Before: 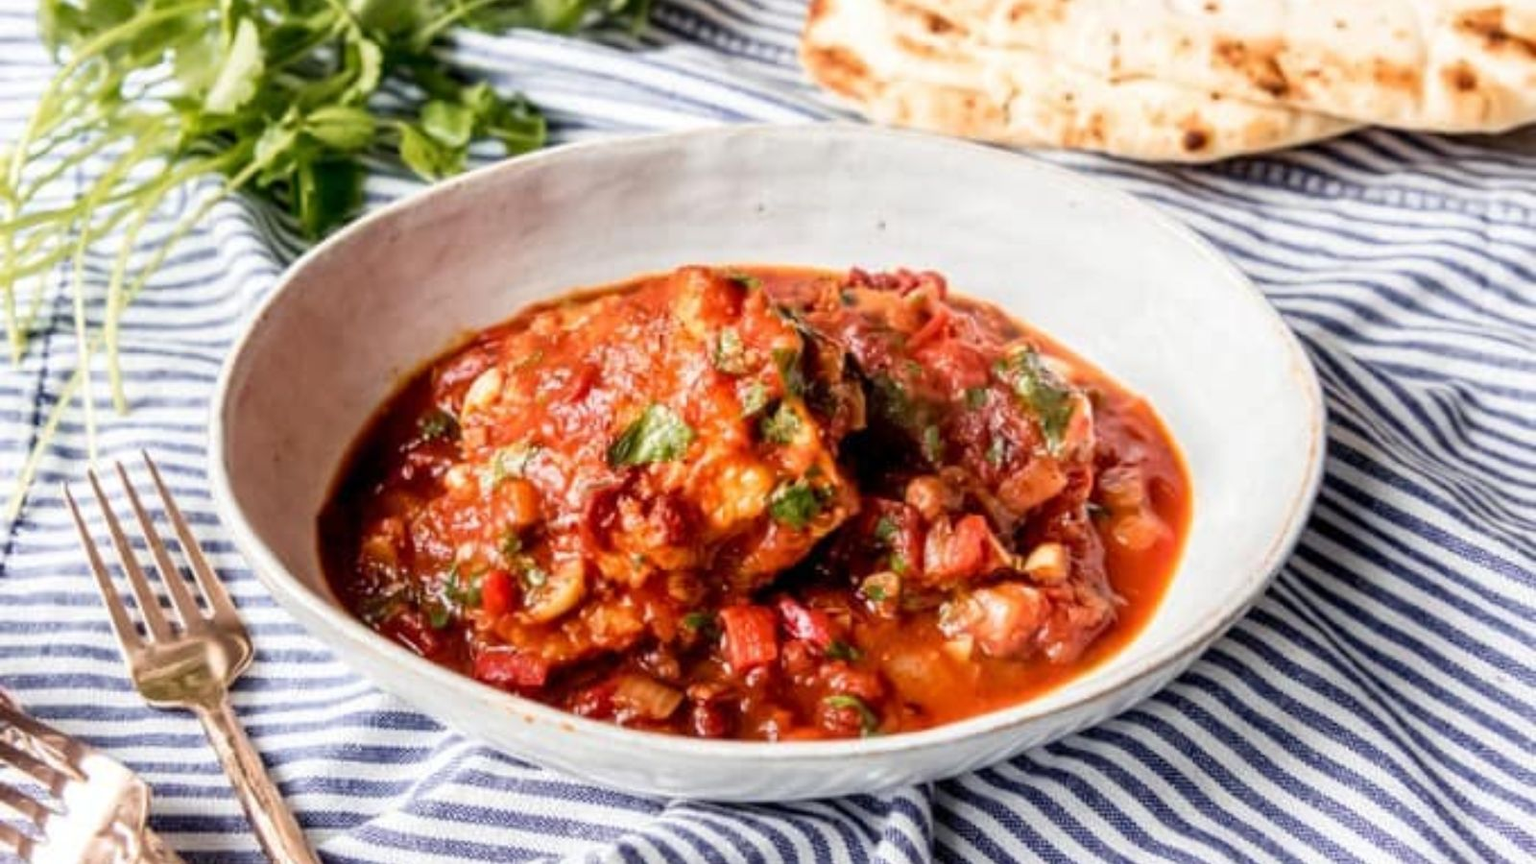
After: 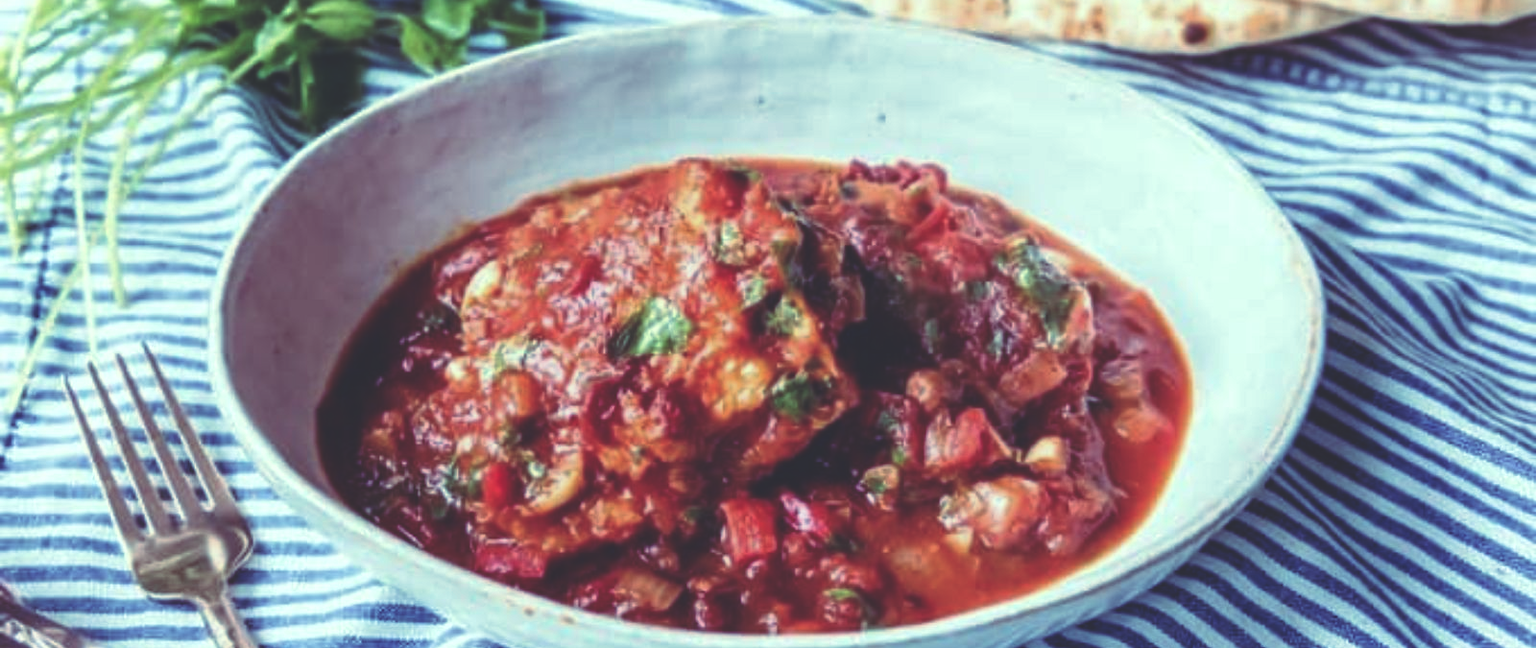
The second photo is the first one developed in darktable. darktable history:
crop and rotate: top 12.5%, bottom 12.5%
rgb curve: curves: ch0 [(0, 0.186) (0.314, 0.284) (0.576, 0.466) (0.805, 0.691) (0.936, 0.886)]; ch1 [(0, 0.186) (0.314, 0.284) (0.581, 0.534) (0.771, 0.746) (0.936, 0.958)]; ch2 [(0, 0.216) (0.275, 0.39) (1, 1)], mode RGB, independent channels, compensate middle gray true, preserve colors none
